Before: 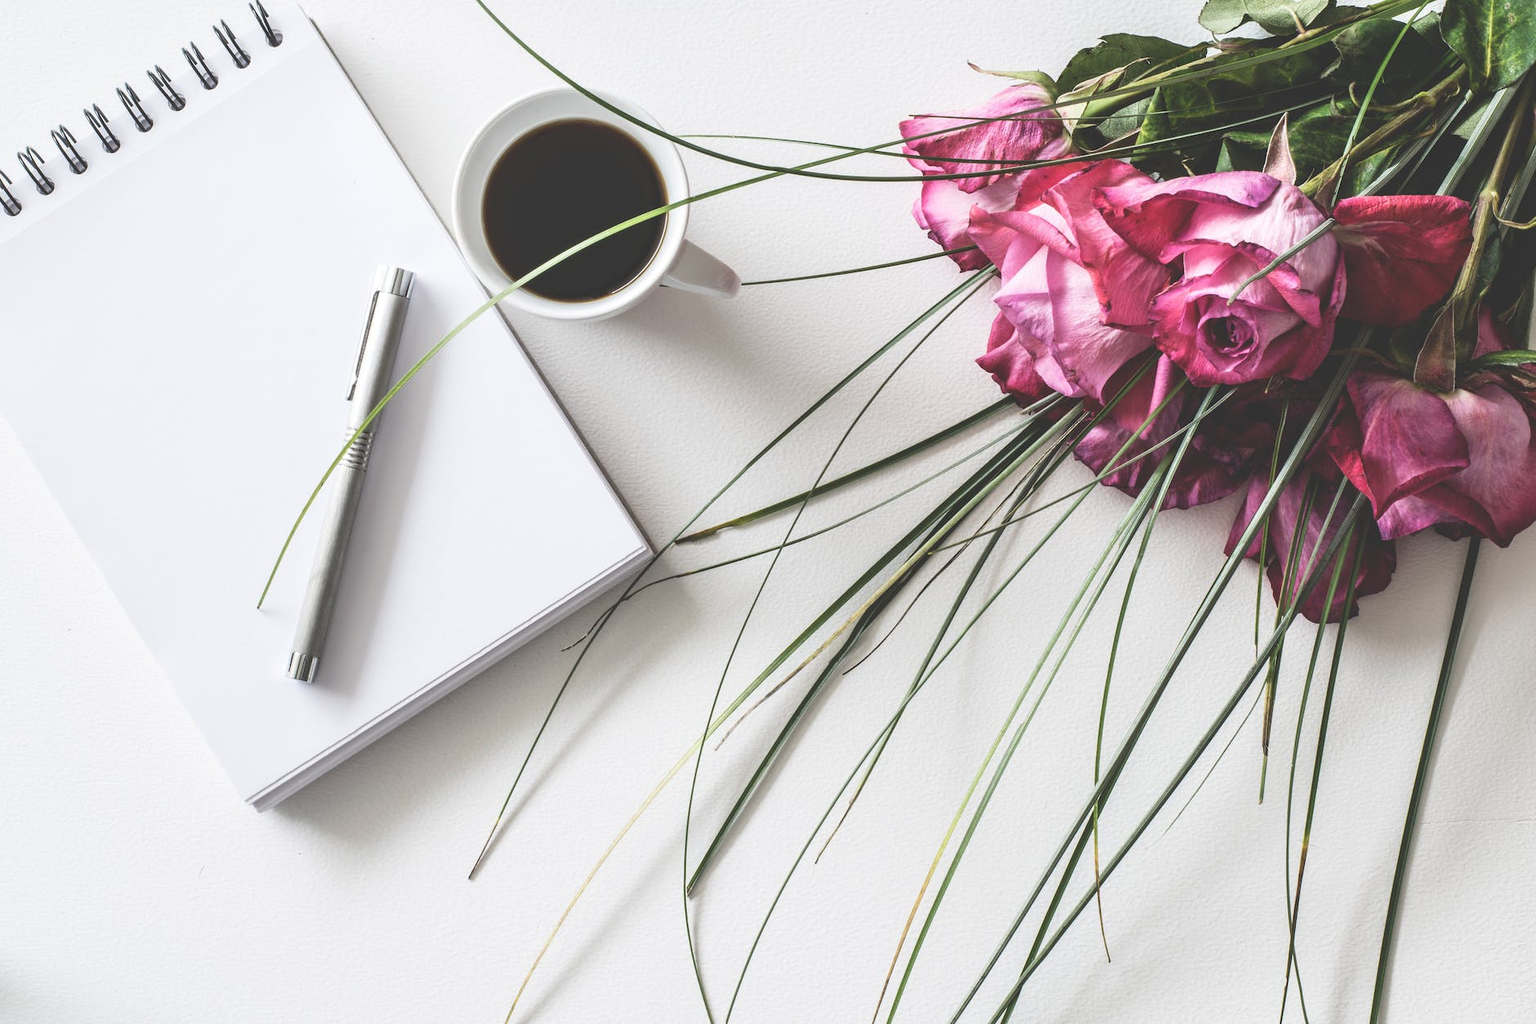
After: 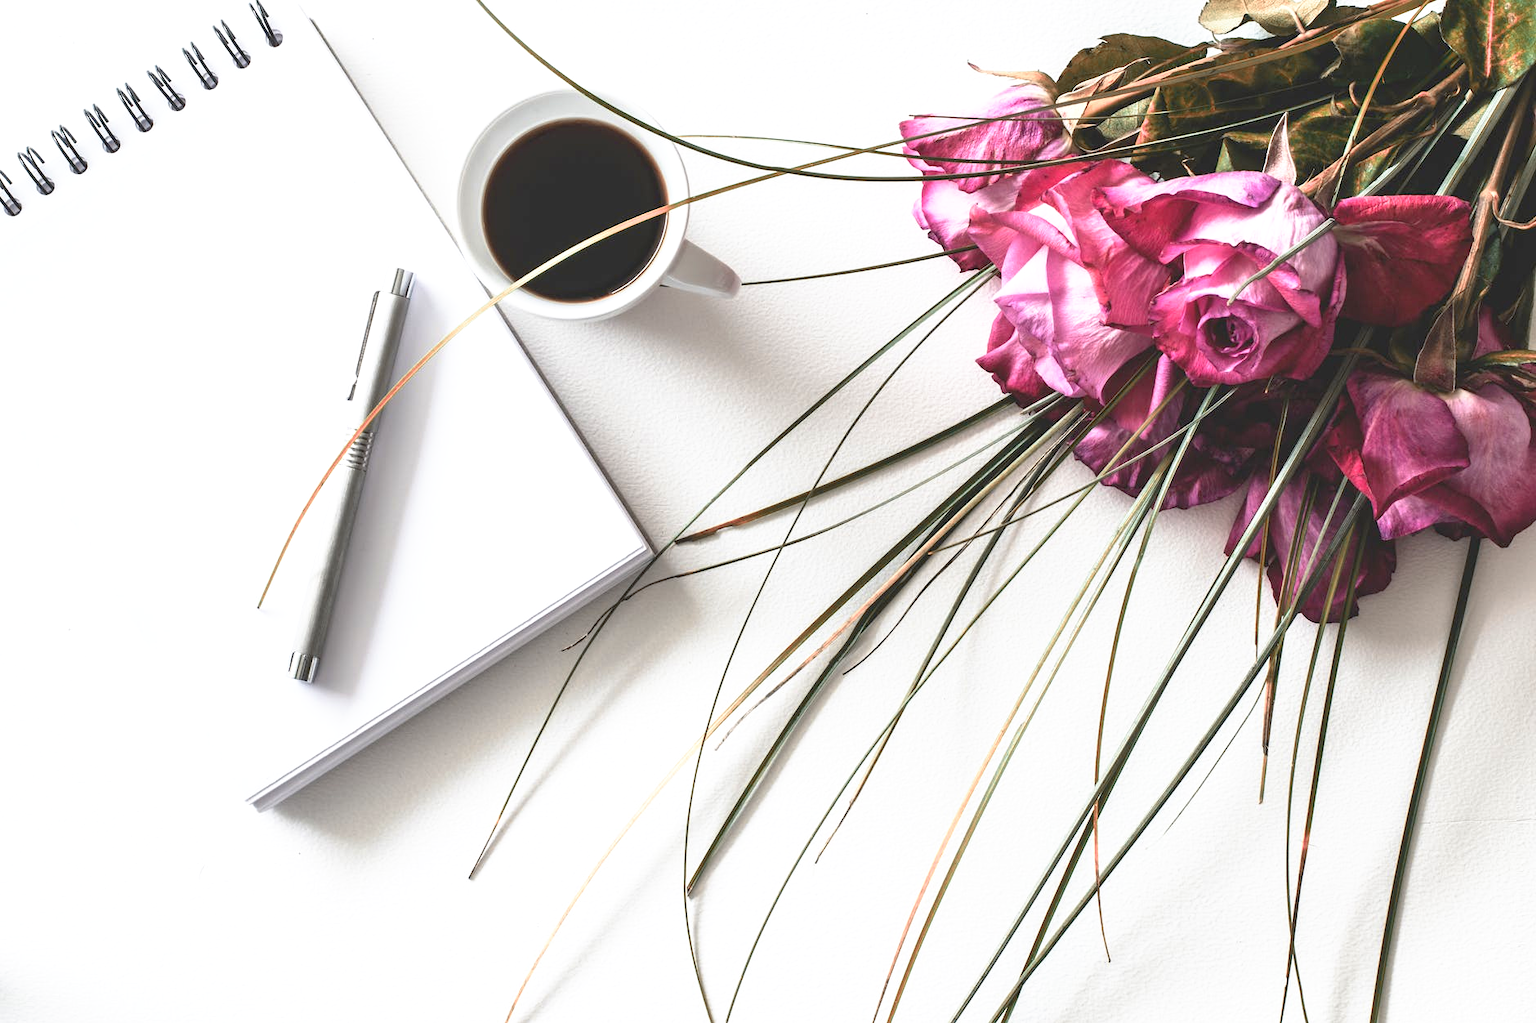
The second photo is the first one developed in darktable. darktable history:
base curve: curves: ch0 [(0.017, 0) (0.425, 0.441) (0.844, 0.933) (1, 1)], preserve colors none
color zones: curves: ch2 [(0, 0.5) (0.084, 0.497) (0.323, 0.335) (0.4, 0.497) (1, 0.5)], mix 101.99%
exposure: exposure 0.232 EV, compensate highlight preservation false
